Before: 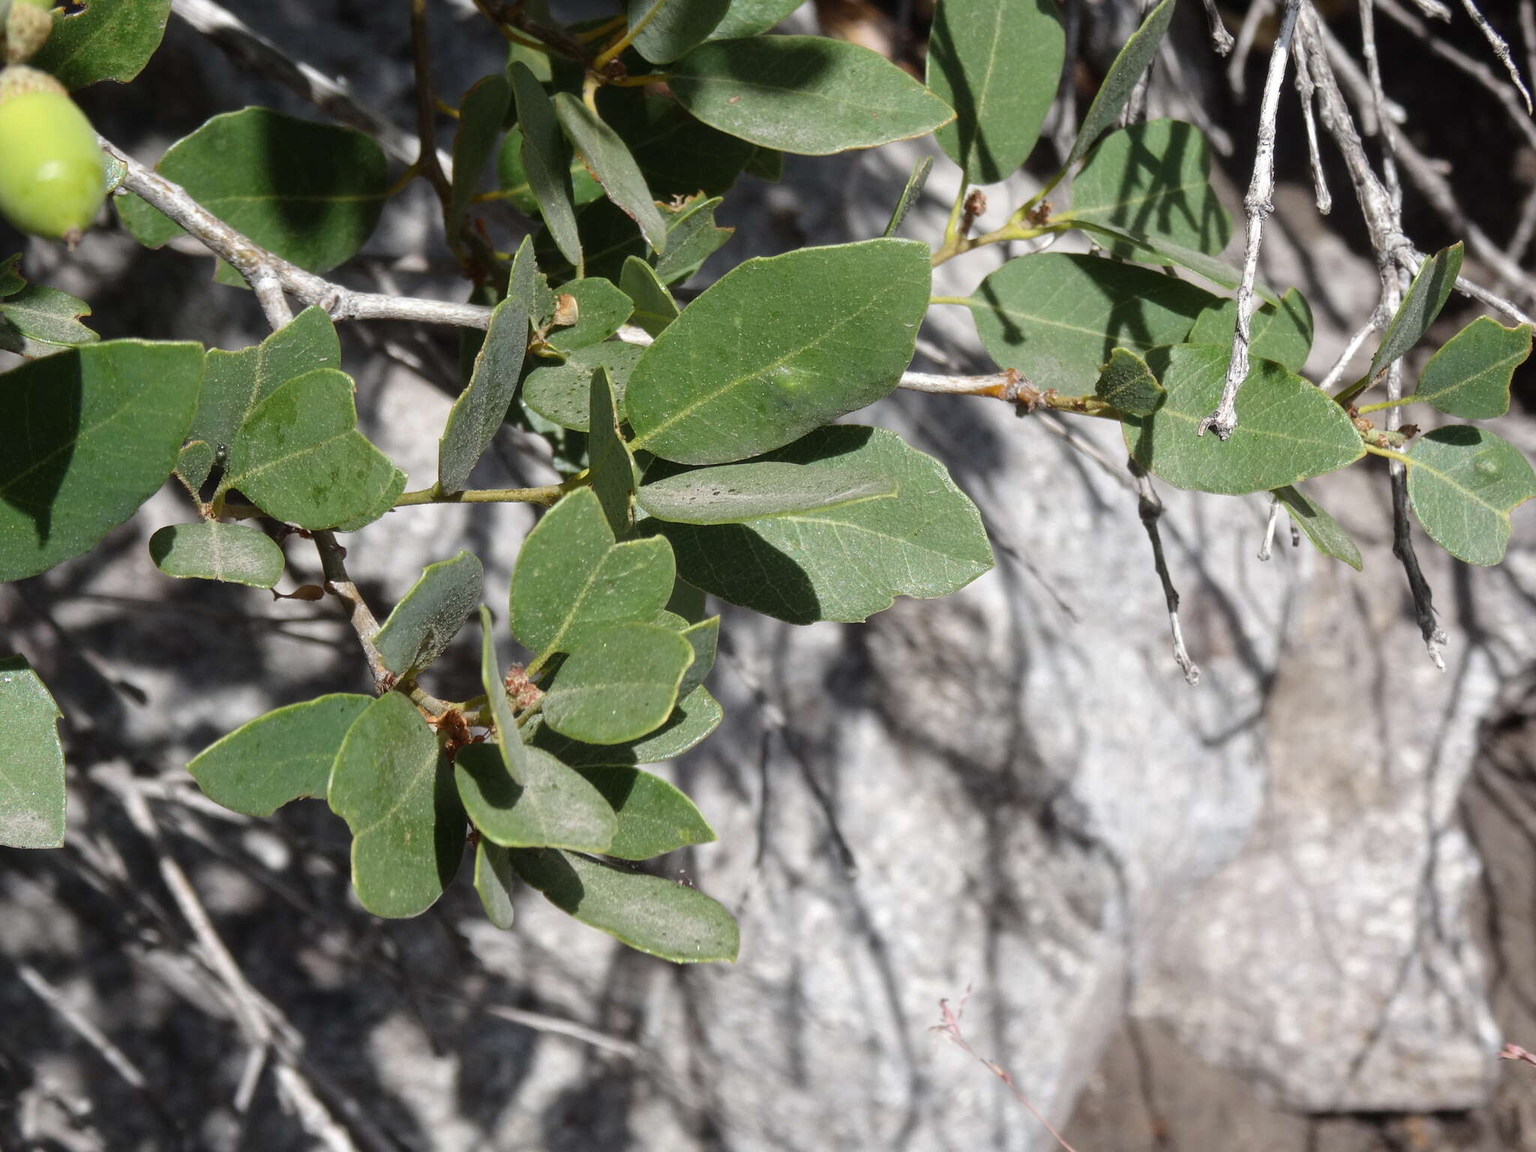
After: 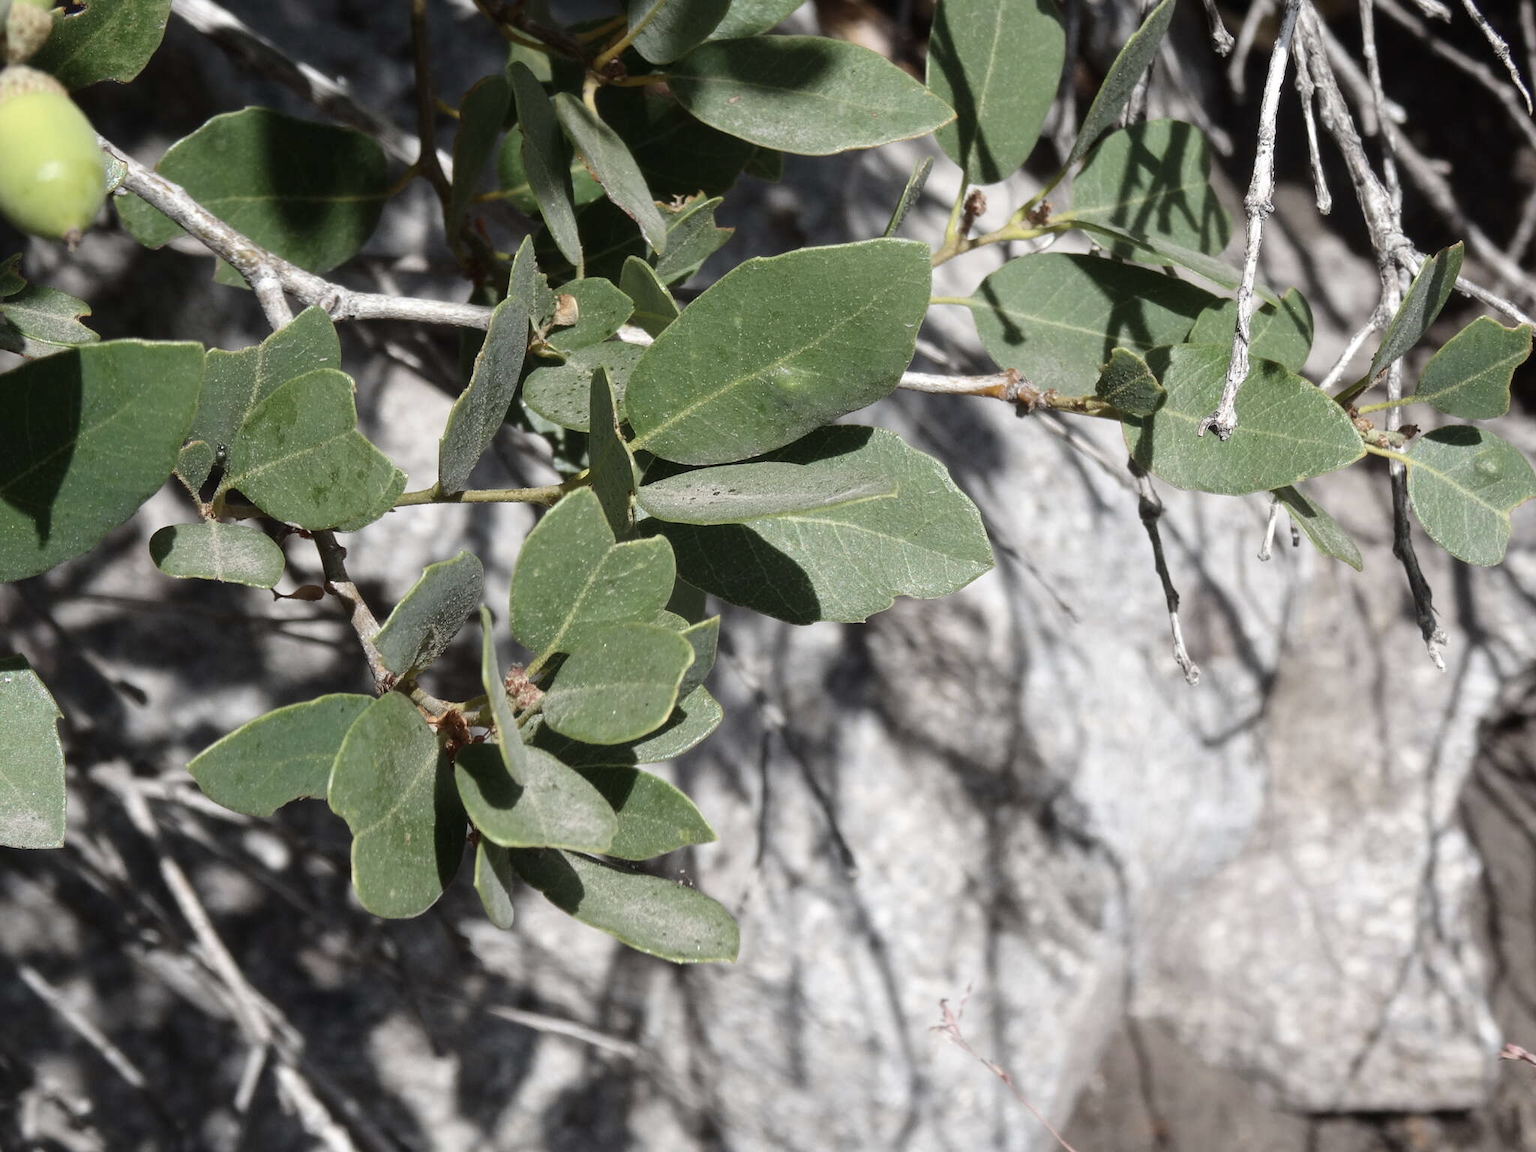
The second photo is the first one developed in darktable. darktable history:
contrast brightness saturation: contrast 0.102, saturation -0.286
